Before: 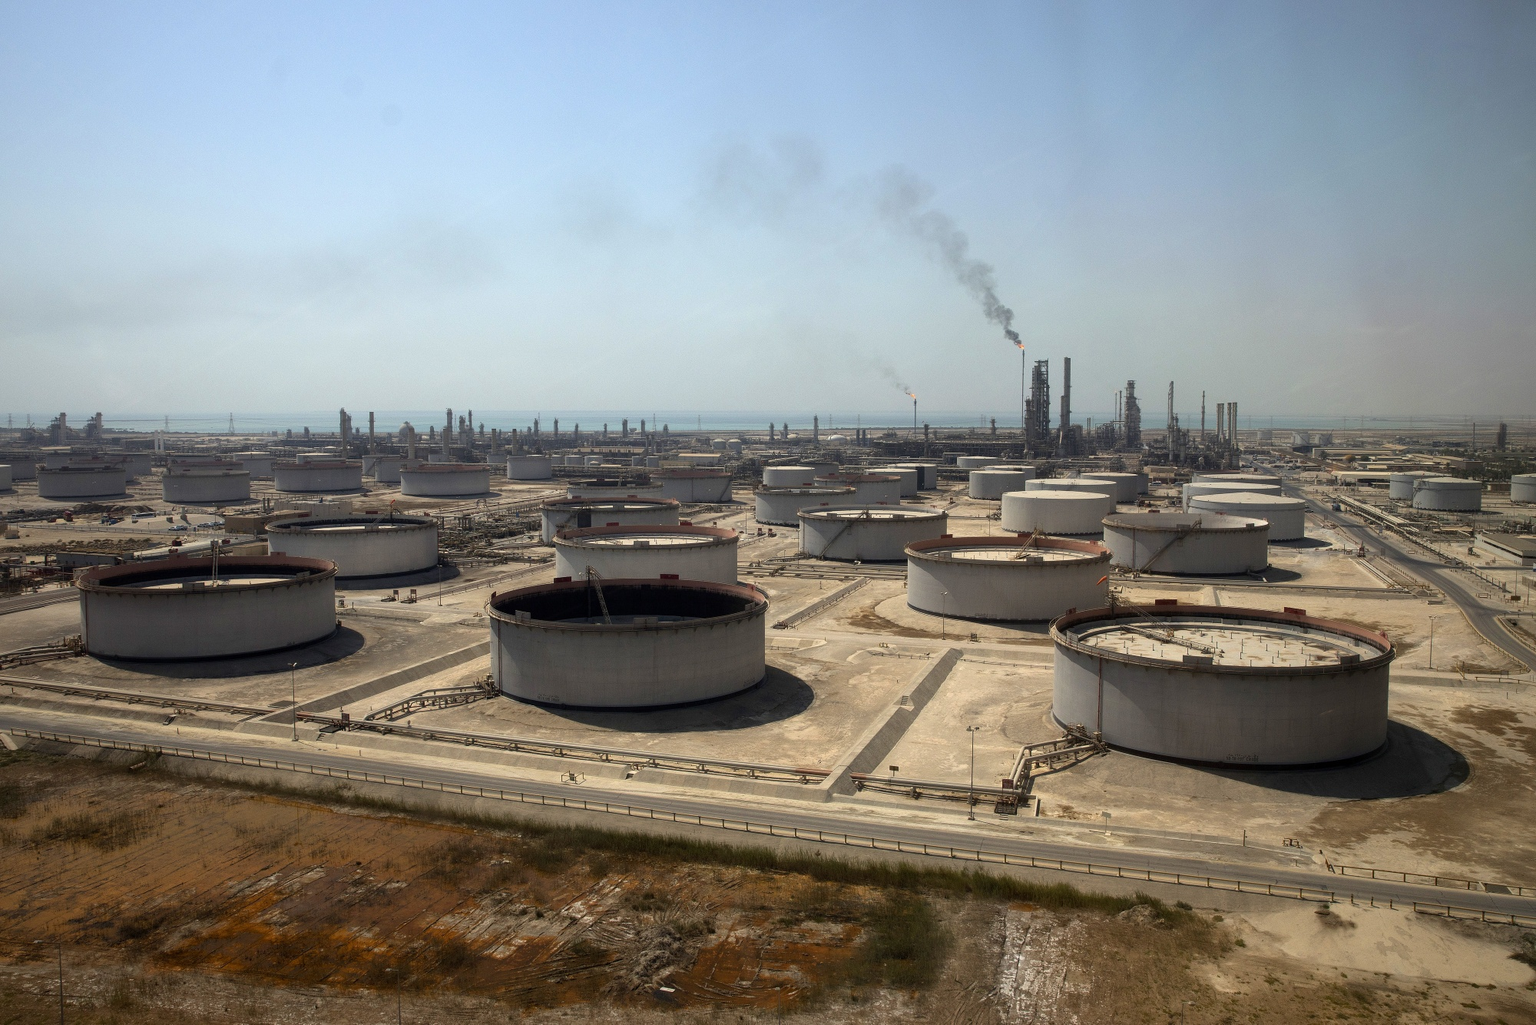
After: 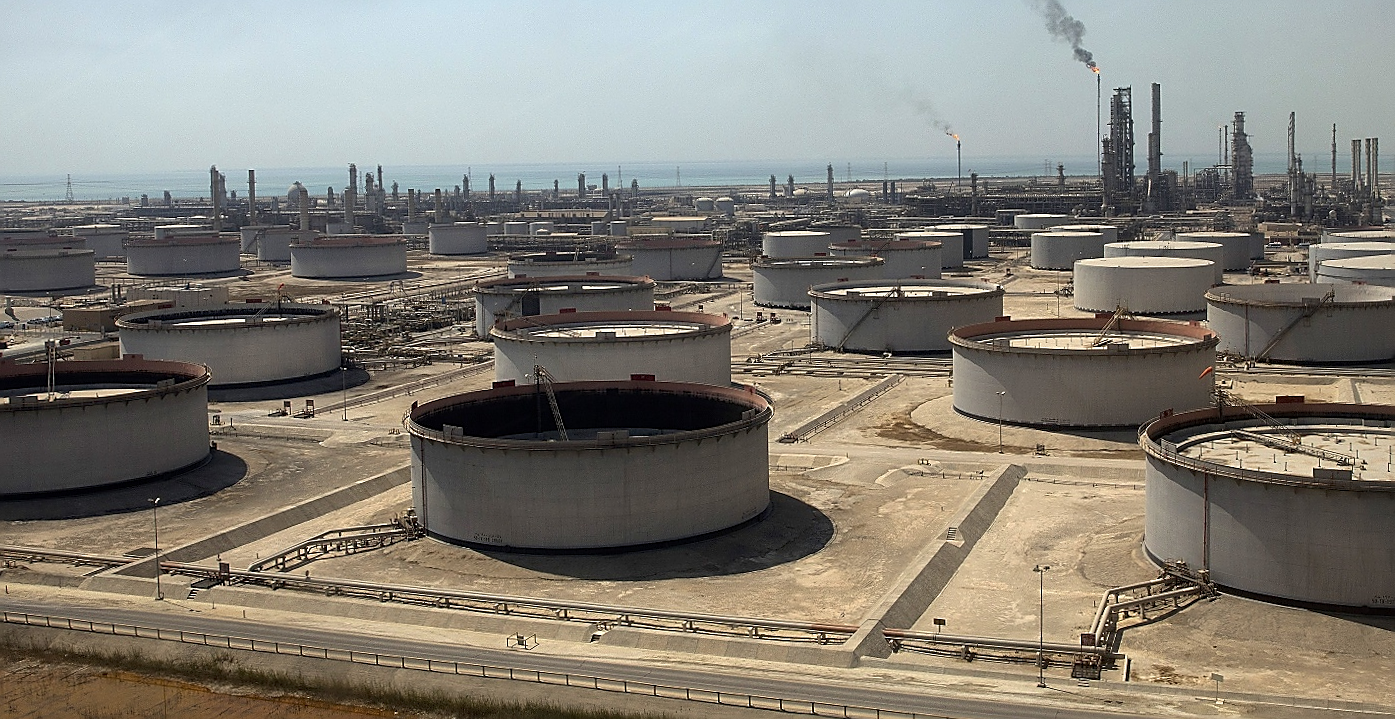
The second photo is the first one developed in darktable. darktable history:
crop: left 11.123%, top 27.61%, right 18.3%, bottom 17.034%
sharpen: radius 1.4, amount 1.25, threshold 0.7
rotate and perspective: rotation -1°, crop left 0.011, crop right 0.989, crop top 0.025, crop bottom 0.975
